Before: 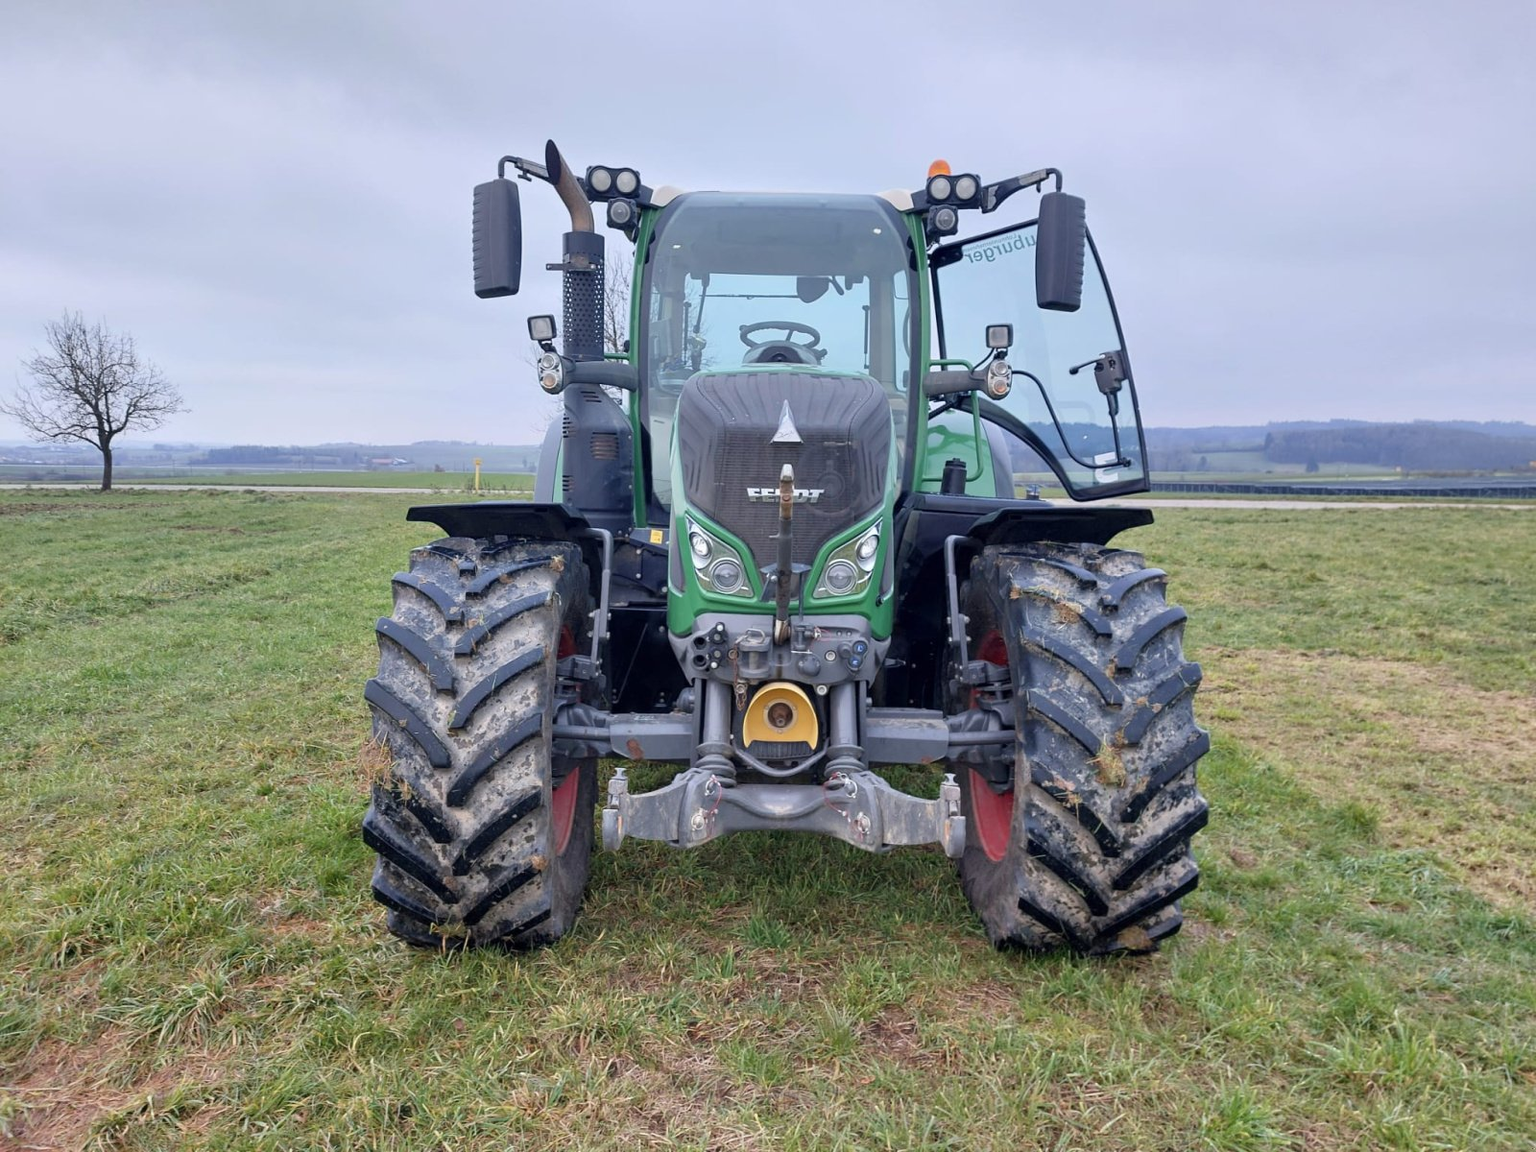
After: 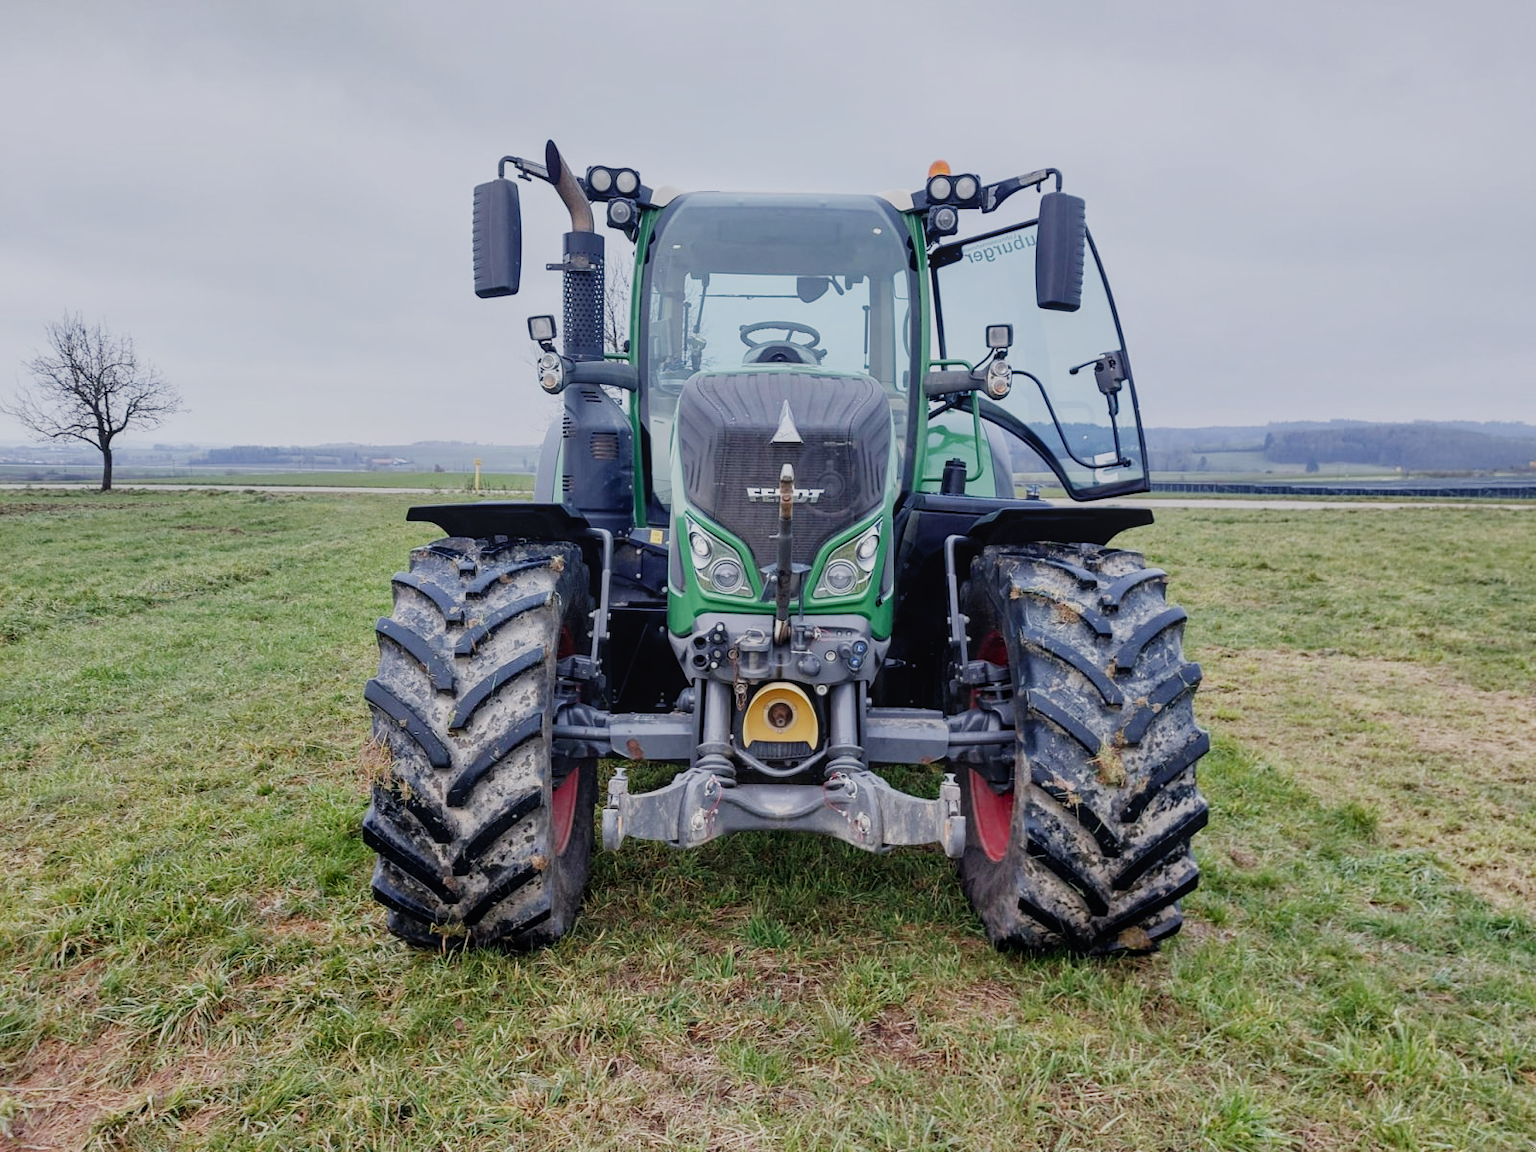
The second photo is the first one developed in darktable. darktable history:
local contrast: detail 110%
sigmoid: skew -0.2, preserve hue 0%, red attenuation 0.1, red rotation 0.035, green attenuation 0.1, green rotation -0.017, blue attenuation 0.15, blue rotation -0.052, base primaries Rec2020
shadows and highlights: shadows 4.1, highlights -17.6, soften with gaussian
